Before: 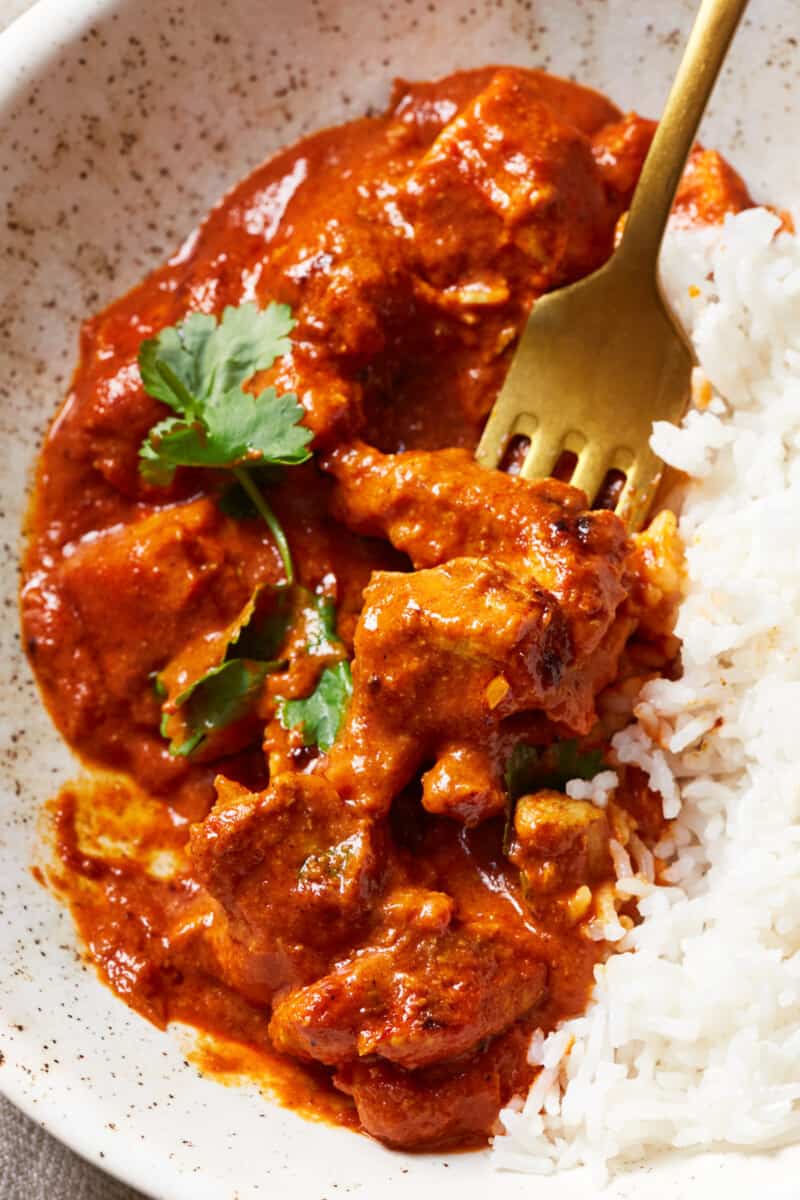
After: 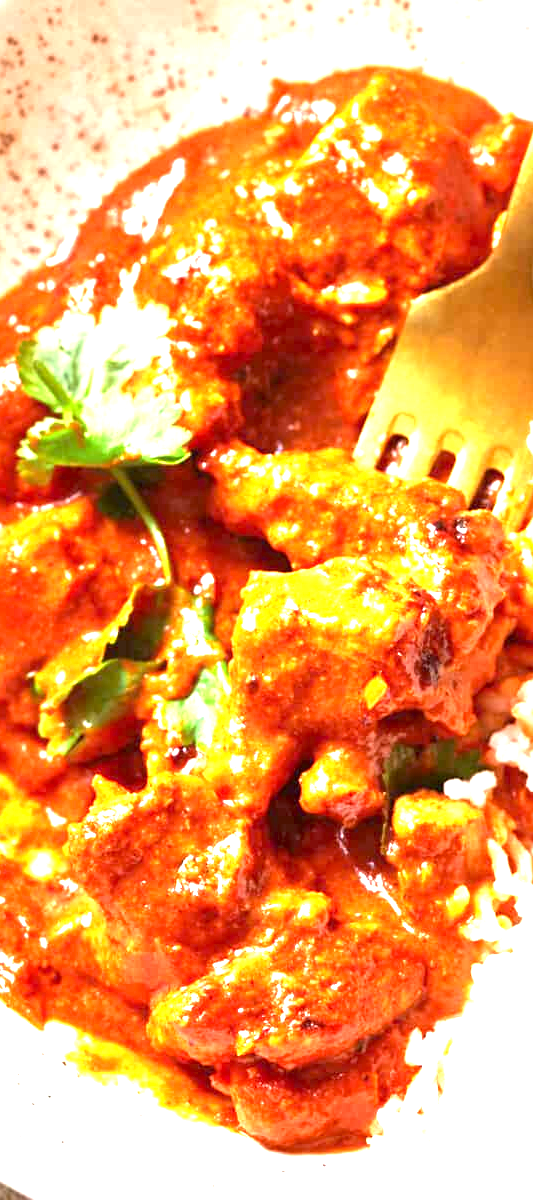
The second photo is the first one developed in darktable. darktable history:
crop: left 15.364%, right 17.92%
exposure: exposure 2.195 EV, compensate exposure bias true, compensate highlight preservation false
